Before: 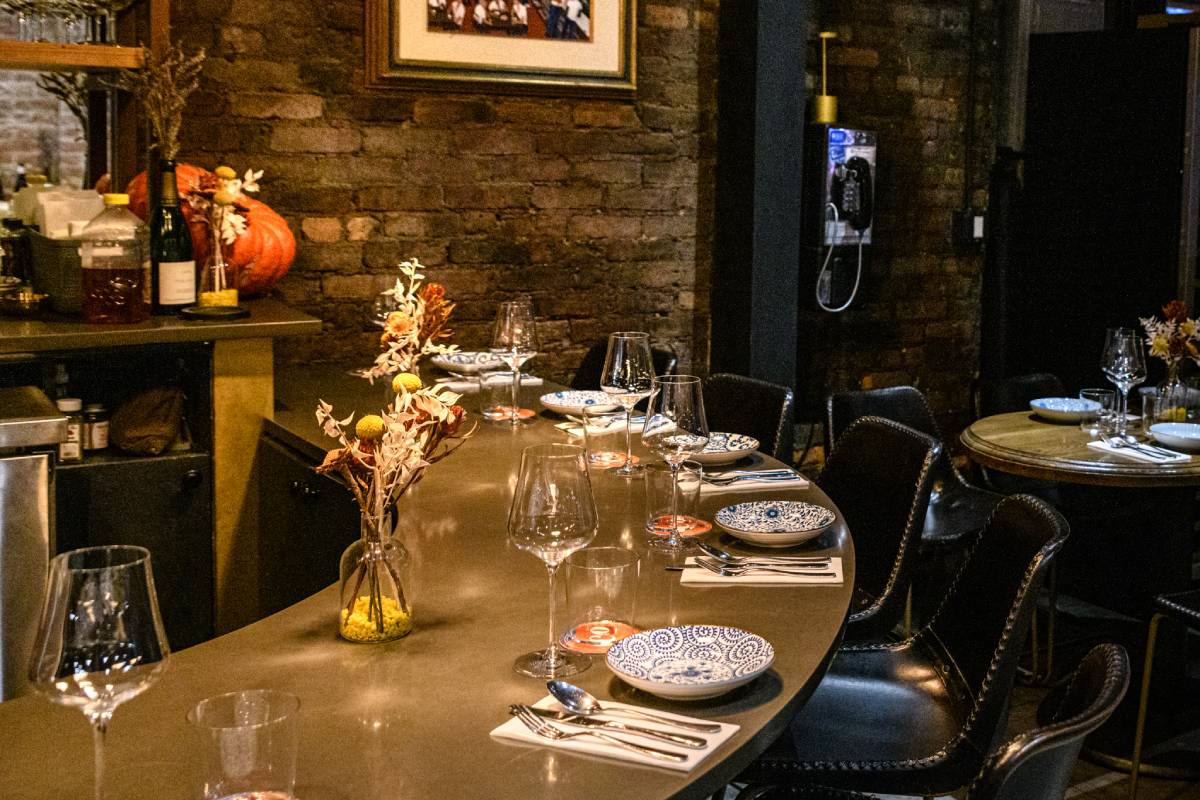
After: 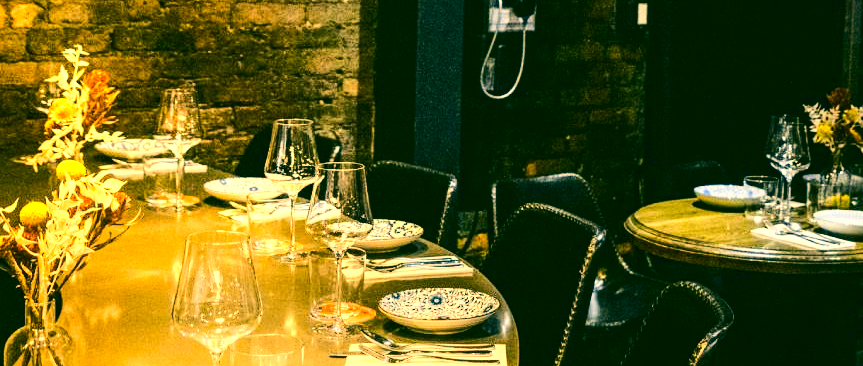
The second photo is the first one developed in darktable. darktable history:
shadows and highlights: shadows -20.99, highlights 99.78, soften with gaussian
tone curve: curves: ch0 [(0, 0.023) (0.103, 0.087) (0.277, 0.28) (0.438, 0.547) (0.546, 0.678) (0.735, 0.843) (0.994, 1)]; ch1 [(0, 0) (0.371, 0.261) (0.465, 0.42) (0.488, 0.477) (0.512, 0.513) (0.542, 0.581) (0.574, 0.647) (0.636, 0.747) (1, 1)]; ch2 [(0, 0) (0.369, 0.388) (0.449, 0.431) (0.478, 0.471) (0.516, 0.517) (0.575, 0.642) (0.649, 0.726) (1, 1)]
color correction: highlights a* 5.69, highlights b* 33.07, shadows a* -25.69, shadows b* 3.85
exposure: black level correction 0, exposure 0.846 EV, compensate highlight preservation false
crop and rotate: left 28.025%, top 26.822%, bottom 27.348%
